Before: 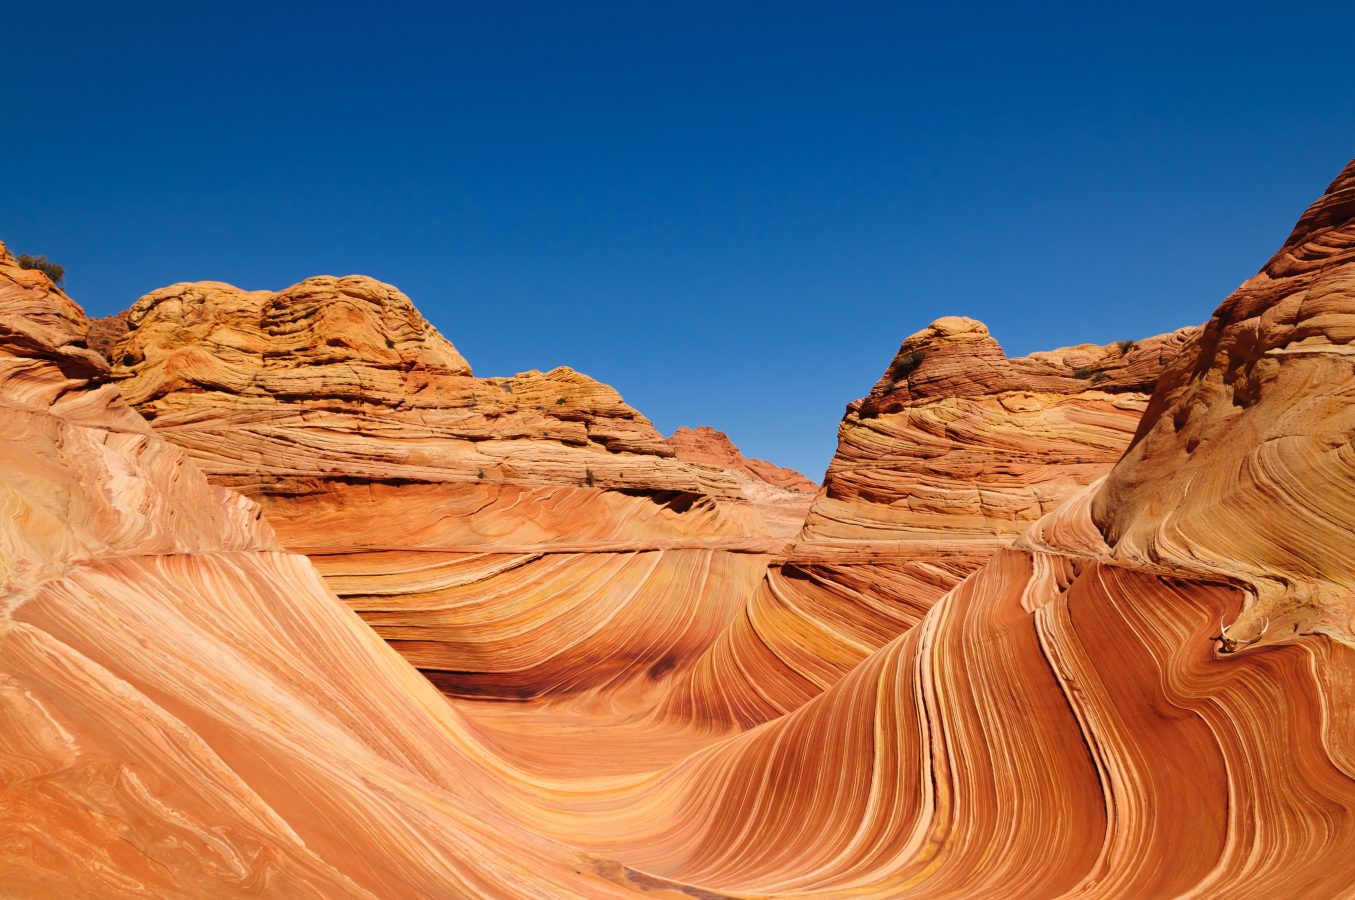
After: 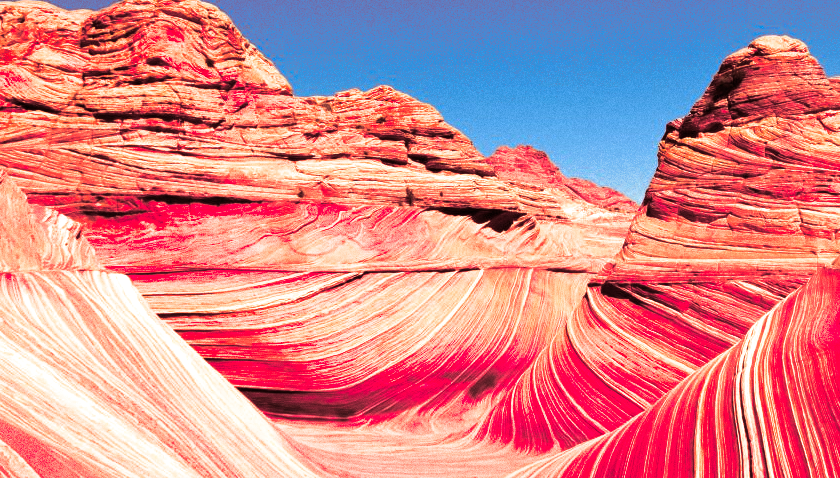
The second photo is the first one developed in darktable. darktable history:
tone equalizer: -8 EV -0.75 EV, -7 EV -0.7 EV, -6 EV -0.6 EV, -5 EV -0.4 EV, -3 EV 0.4 EV, -2 EV 0.6 EV, -1 EV 0.7 EV, +0 EV 0.75 EV, edges refinement/feathering 500, mask exposure compensation -1.57 EV, preserve details no
crop: left 13.312%, top 31.28%, right 24.627%, bottom 15.582%
grain: coarseness 7.08 ISO, strength 21.67%, mid-tones bias 59.58%
color balance: on, module defaults
split-toning: compress 20%
color zones: curves: ch1 [(0.24, 0.629) (0.75, 0.5)]; ch2 [(0.255, 0.454) (0.745, 0.491)], mix 102.12%
